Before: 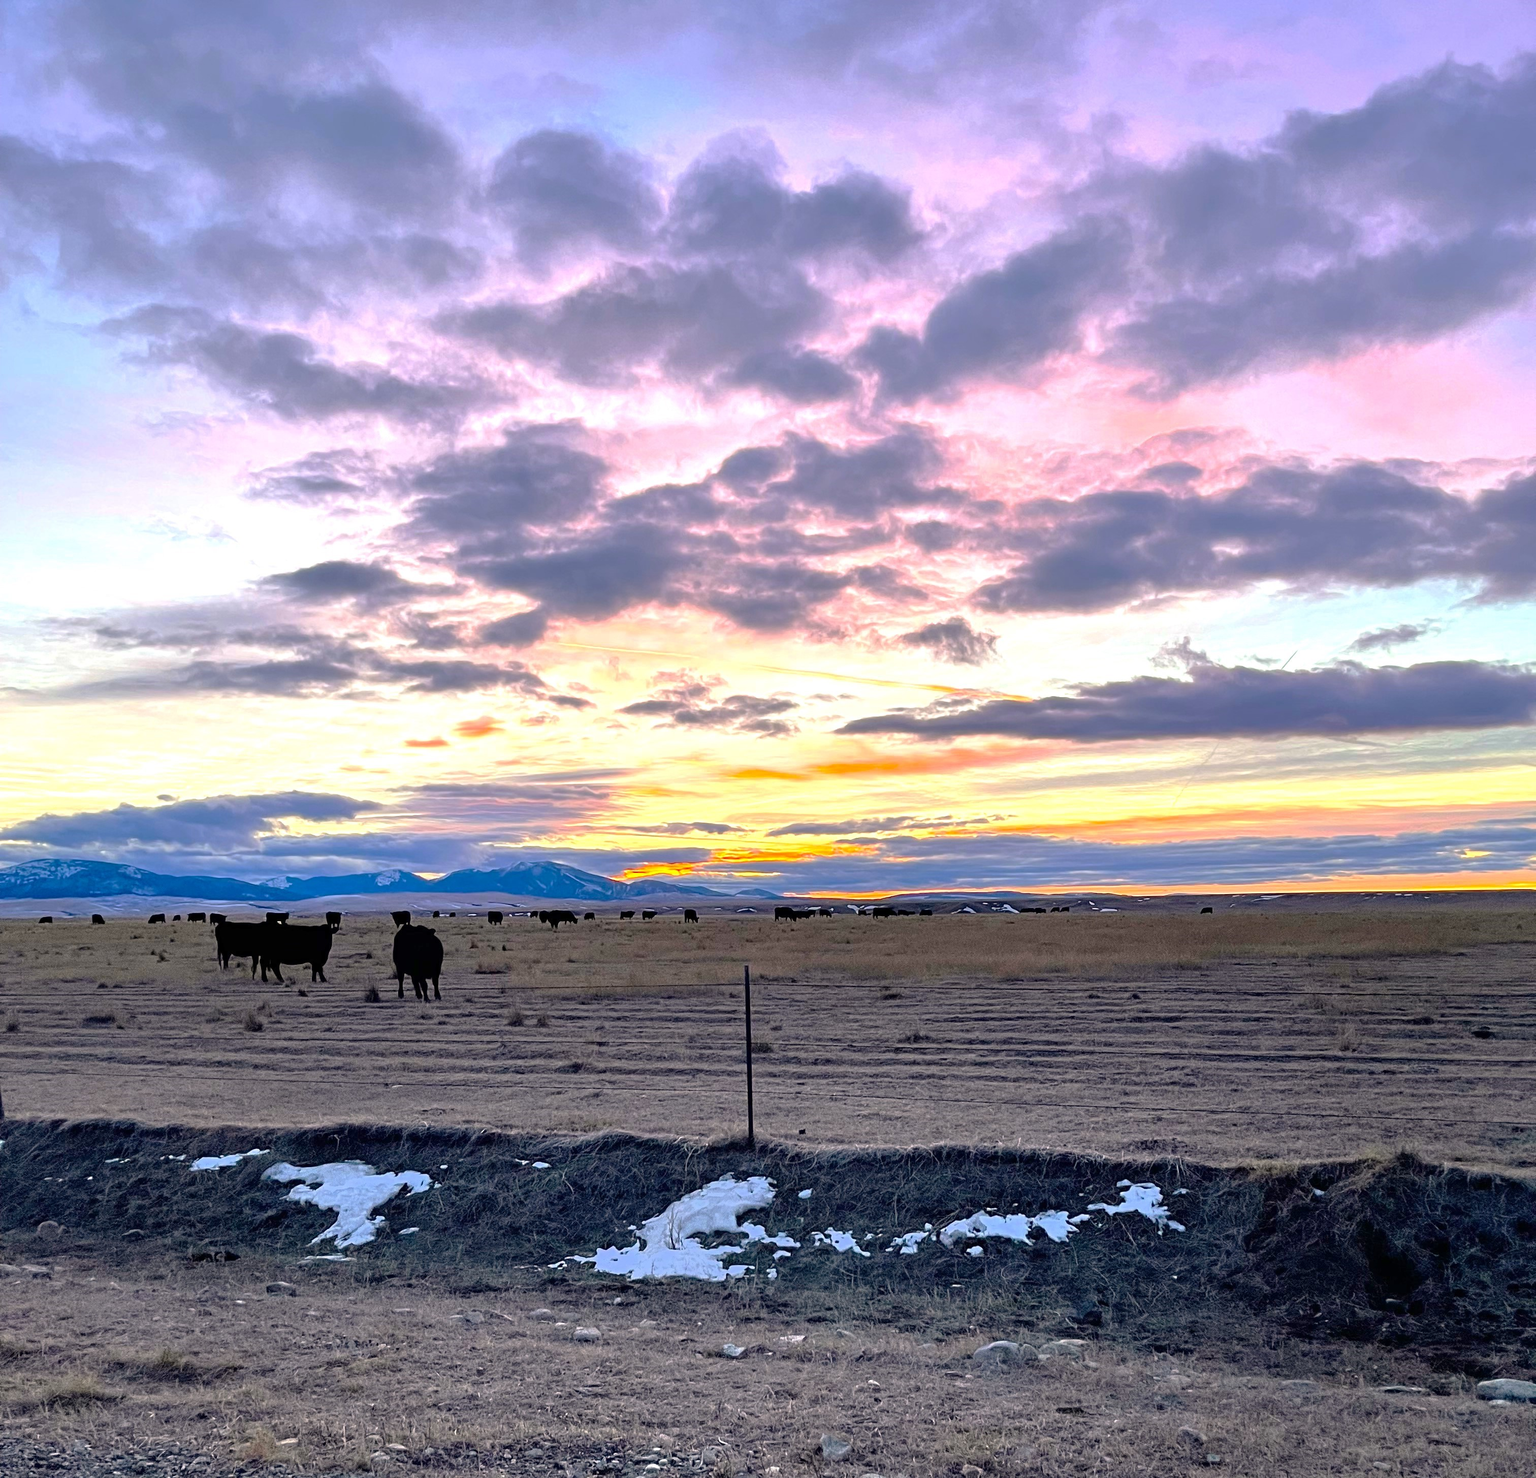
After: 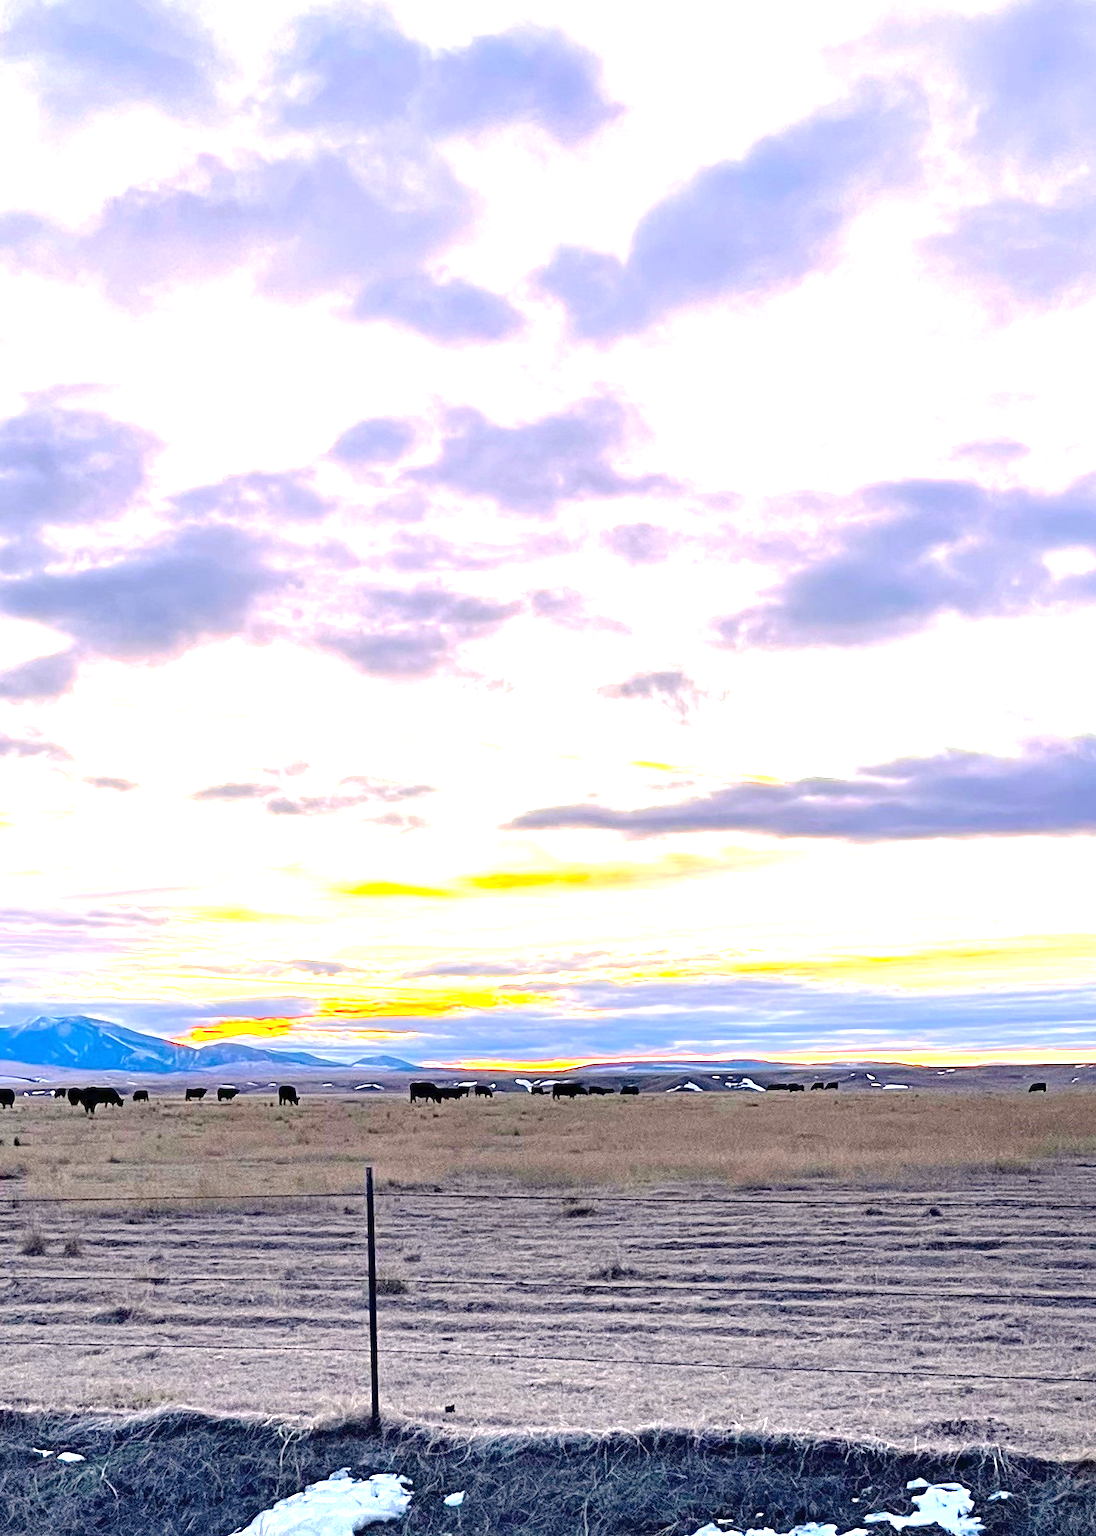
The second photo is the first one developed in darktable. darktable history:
crop: left 32.088%, top 10.999%, right 18.741%, bottom 17.447%
exposure: black level correction 0, exposure 1.364 EV, compensate highlight preservation false
